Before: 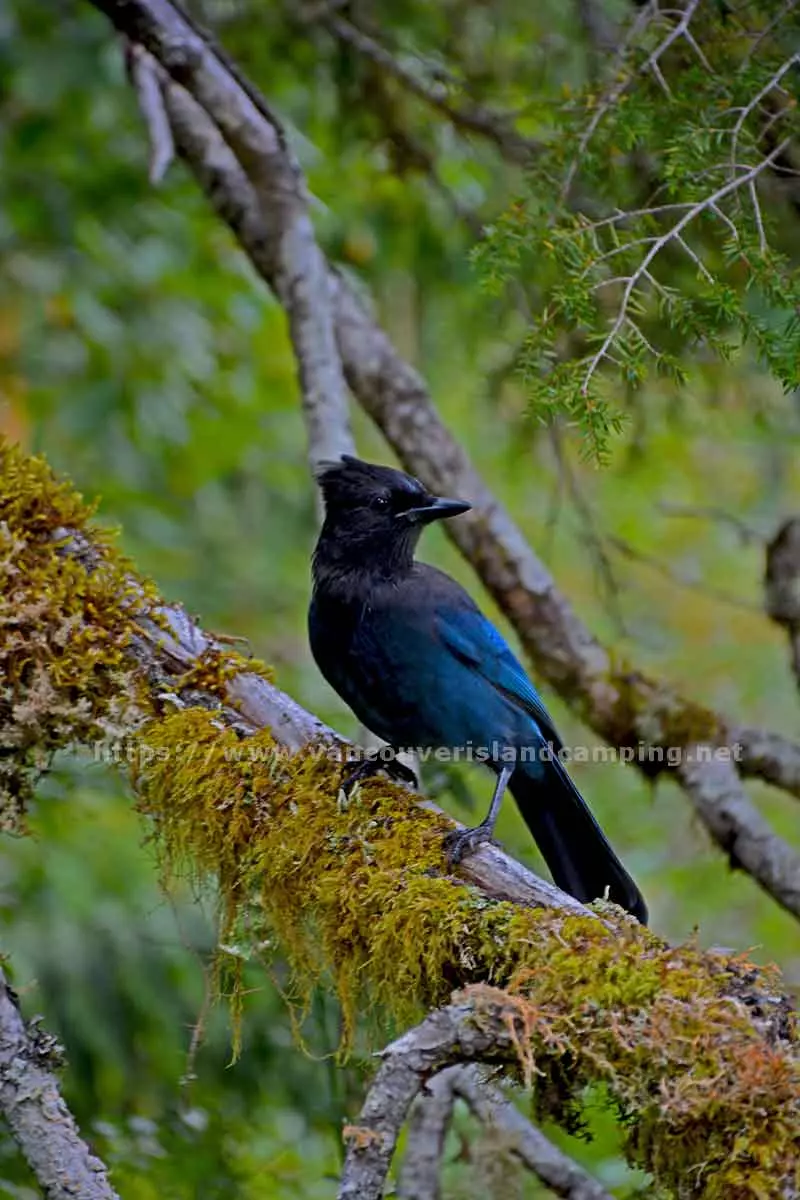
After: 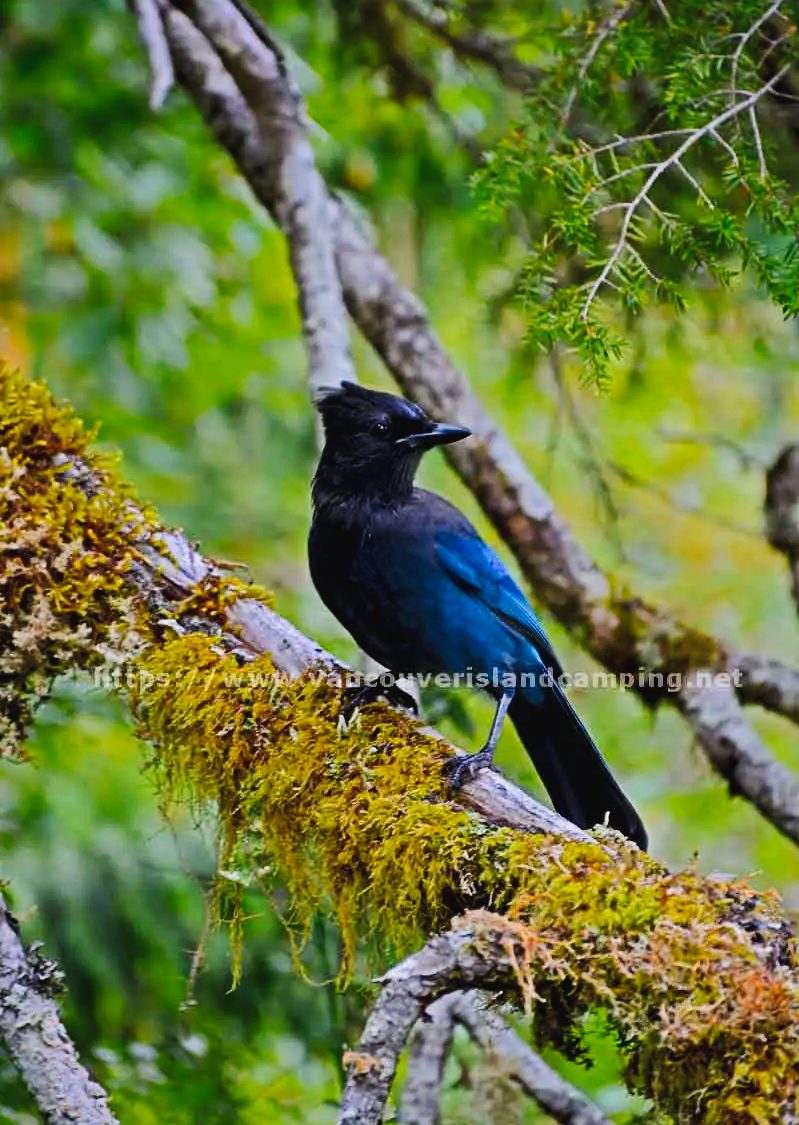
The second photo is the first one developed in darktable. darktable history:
crop and rotate: top 6.214%
tone curve: curves: ch0 [(0, 0.026) (0.184, 0.172) (0.391, 0.468) (0.446, 0.56) (0.605, 0.758) (0.831, 0.931) (0.992, 1)]; ch1 [(0, 0) (0.437, 0.447) (0.501, 0.502) (0.538, 0.539) (0.574, 0.589) (0.617, 0.64) (0.699, 0.749) (0.859, 0.919) (1, 1)]; ch2 [(0, 0) (0.33, 0.301) (0.421, 0.443) (0.447, 0.482) (0.499, 0.509) (0.538, 0.564) (0.585, 0.615) (0.664, 0.664) (1, 1)], preserve colors none
